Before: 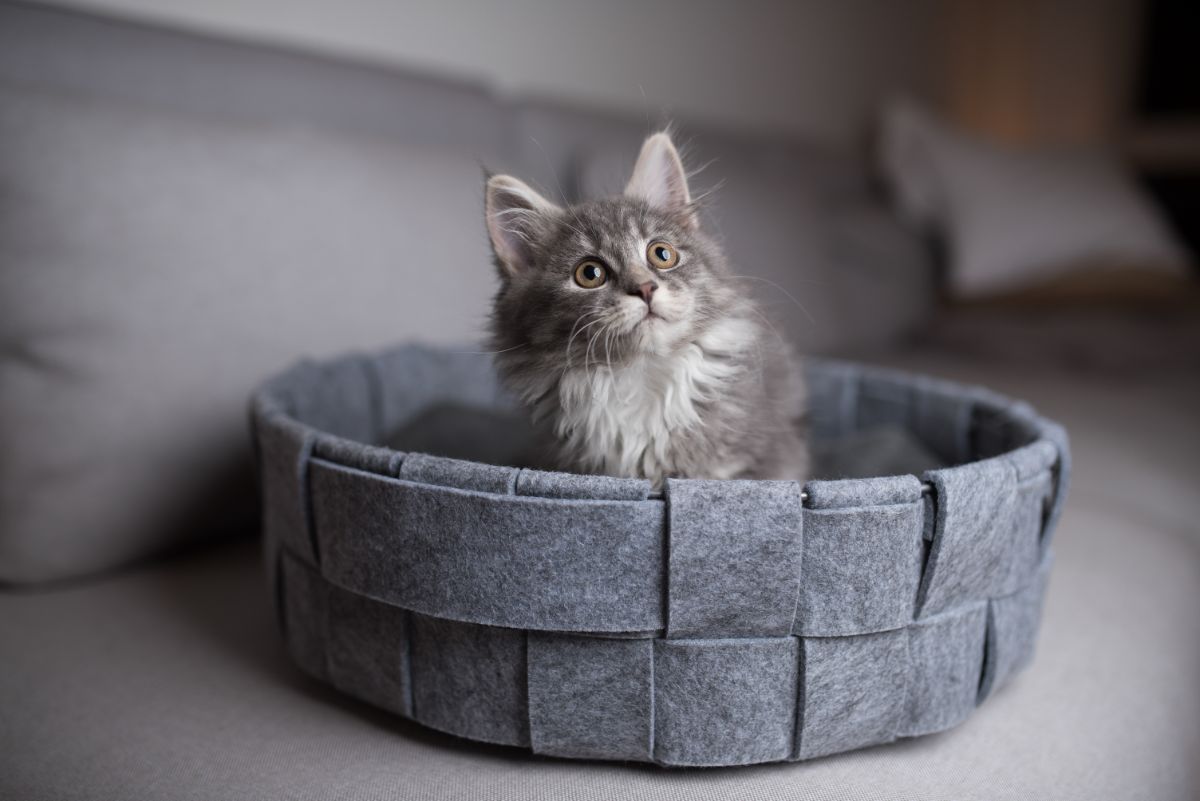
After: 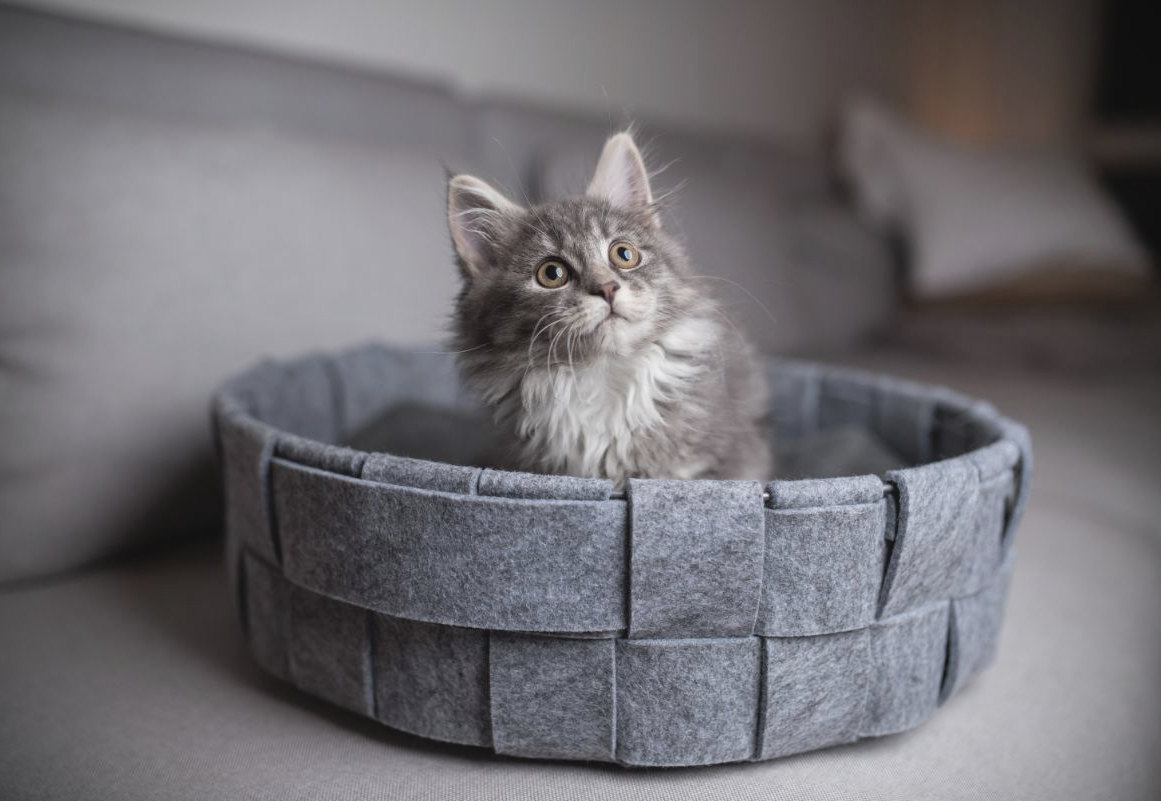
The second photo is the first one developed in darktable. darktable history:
vignetting: on, module defaults
local contrast: detail 130%
crop and rotate: left 3.23%
contrast brightness saturation: contrast -0.15, brightness 0.054, saturation -0.134
